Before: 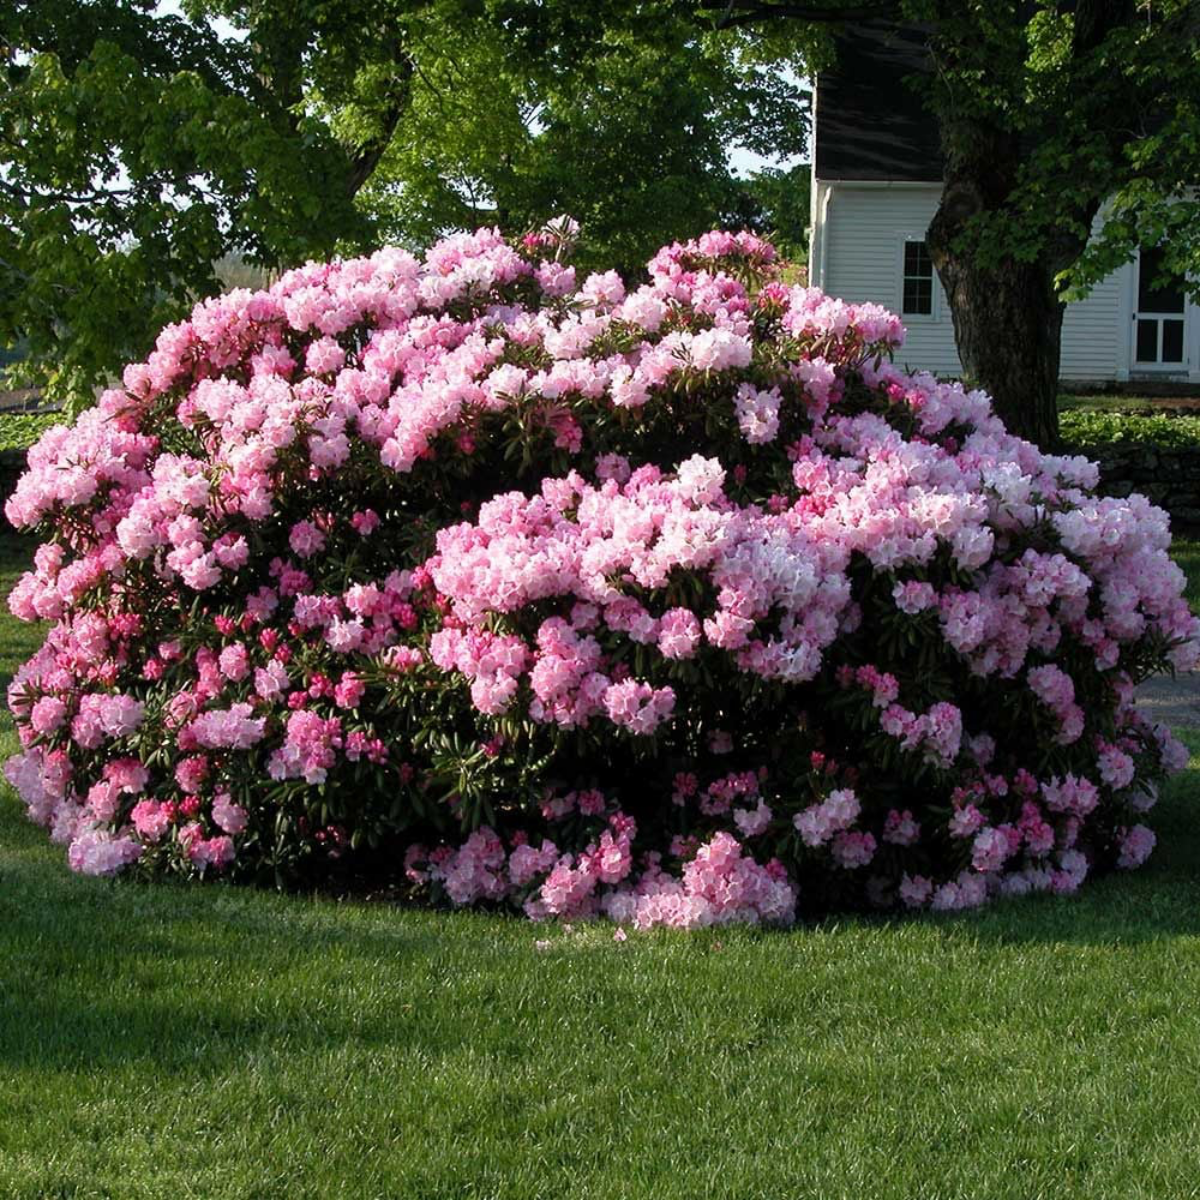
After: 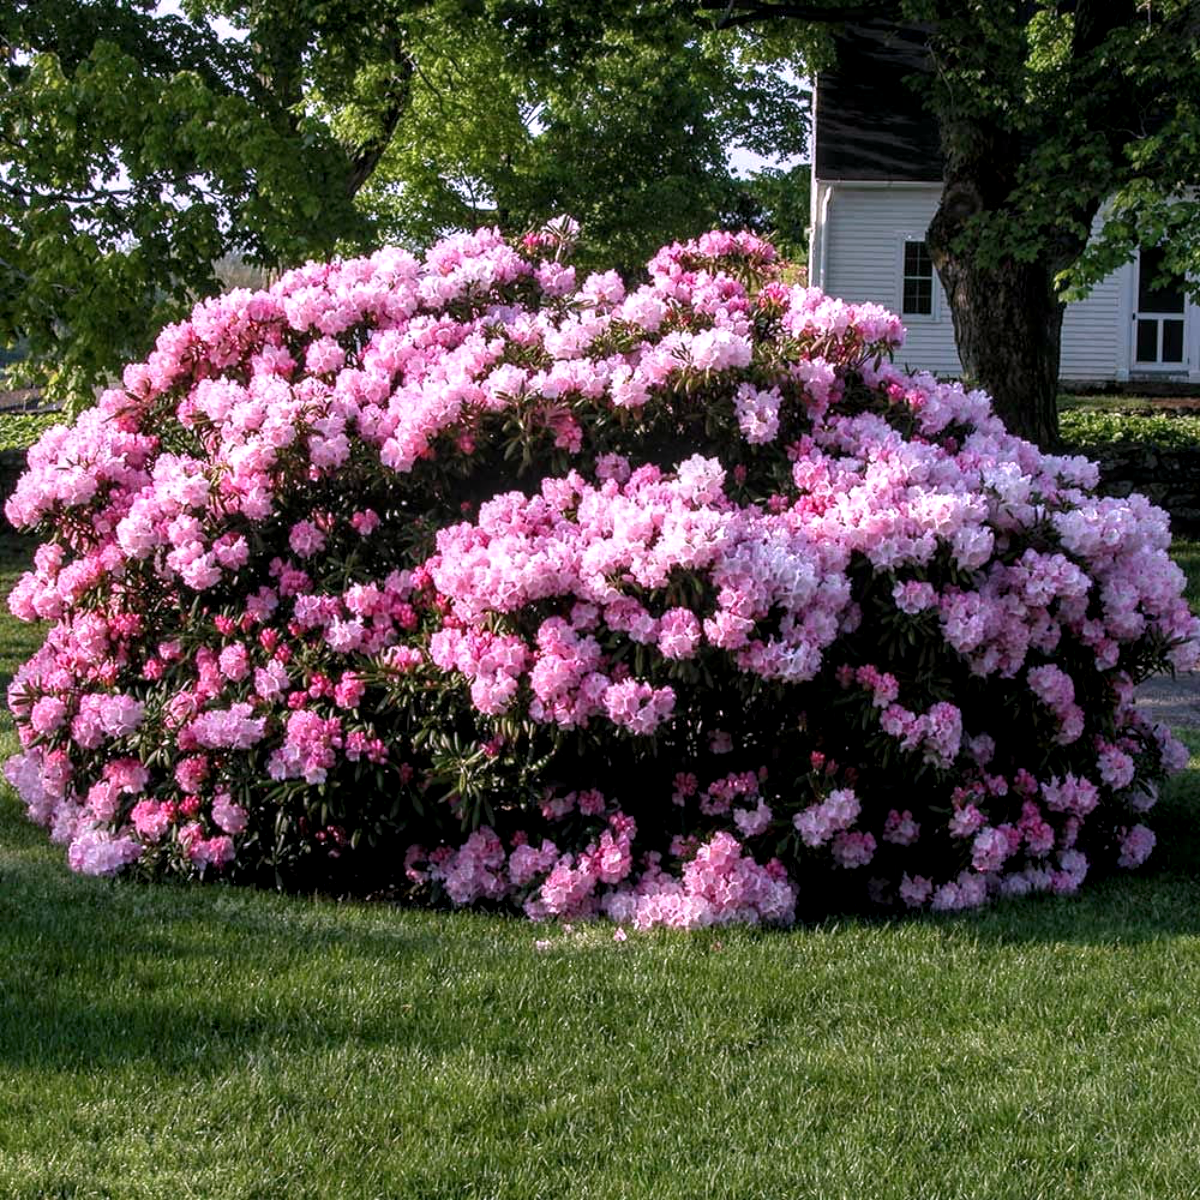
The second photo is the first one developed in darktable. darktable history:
local contrast: highlights 61%, detail 143%, midtone range 0.428
white balance: red 1.066, blue 1.119
